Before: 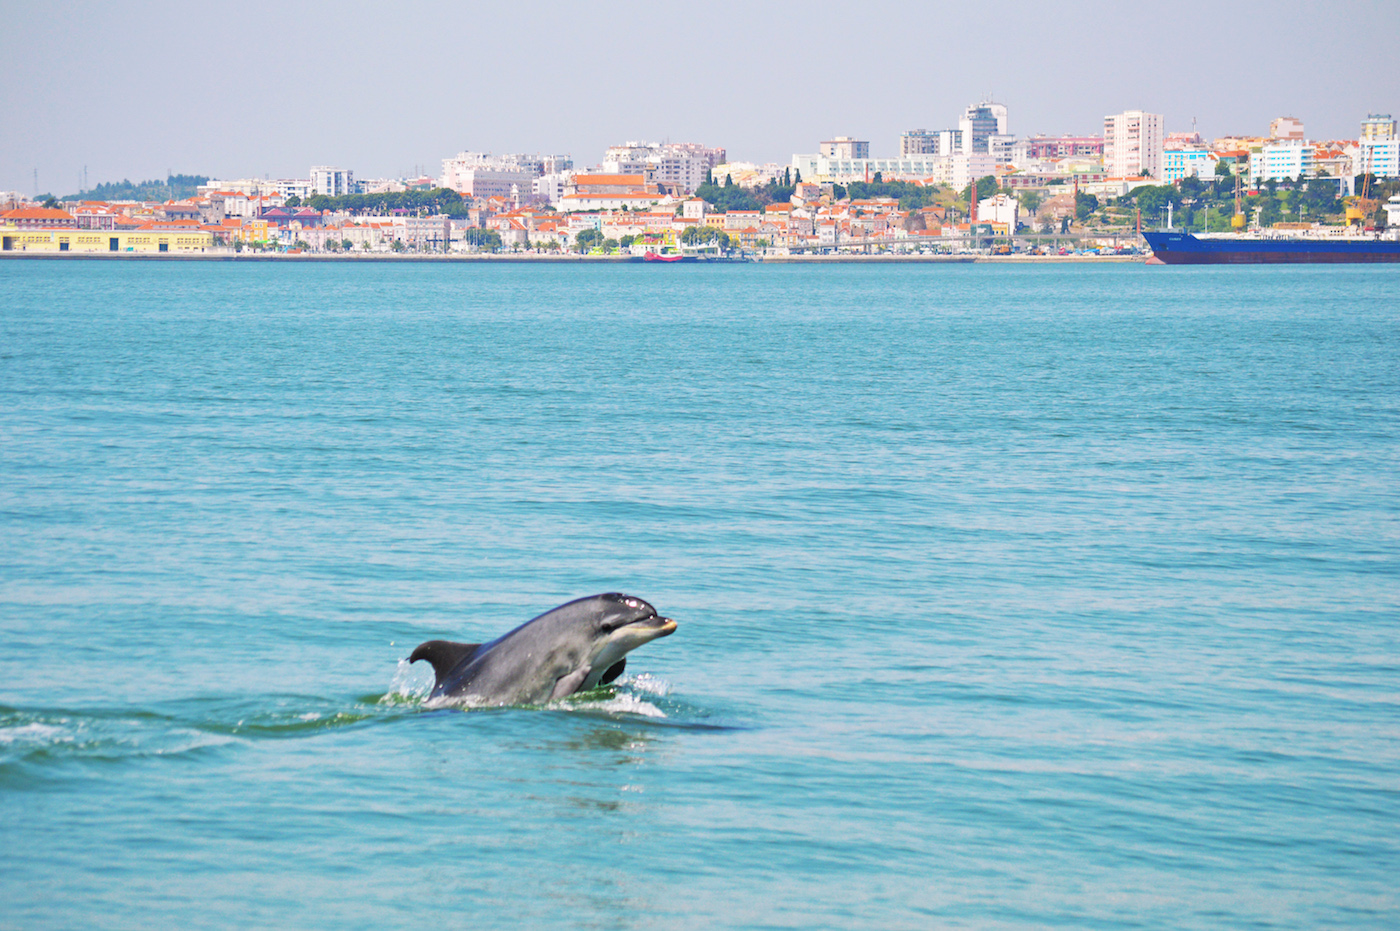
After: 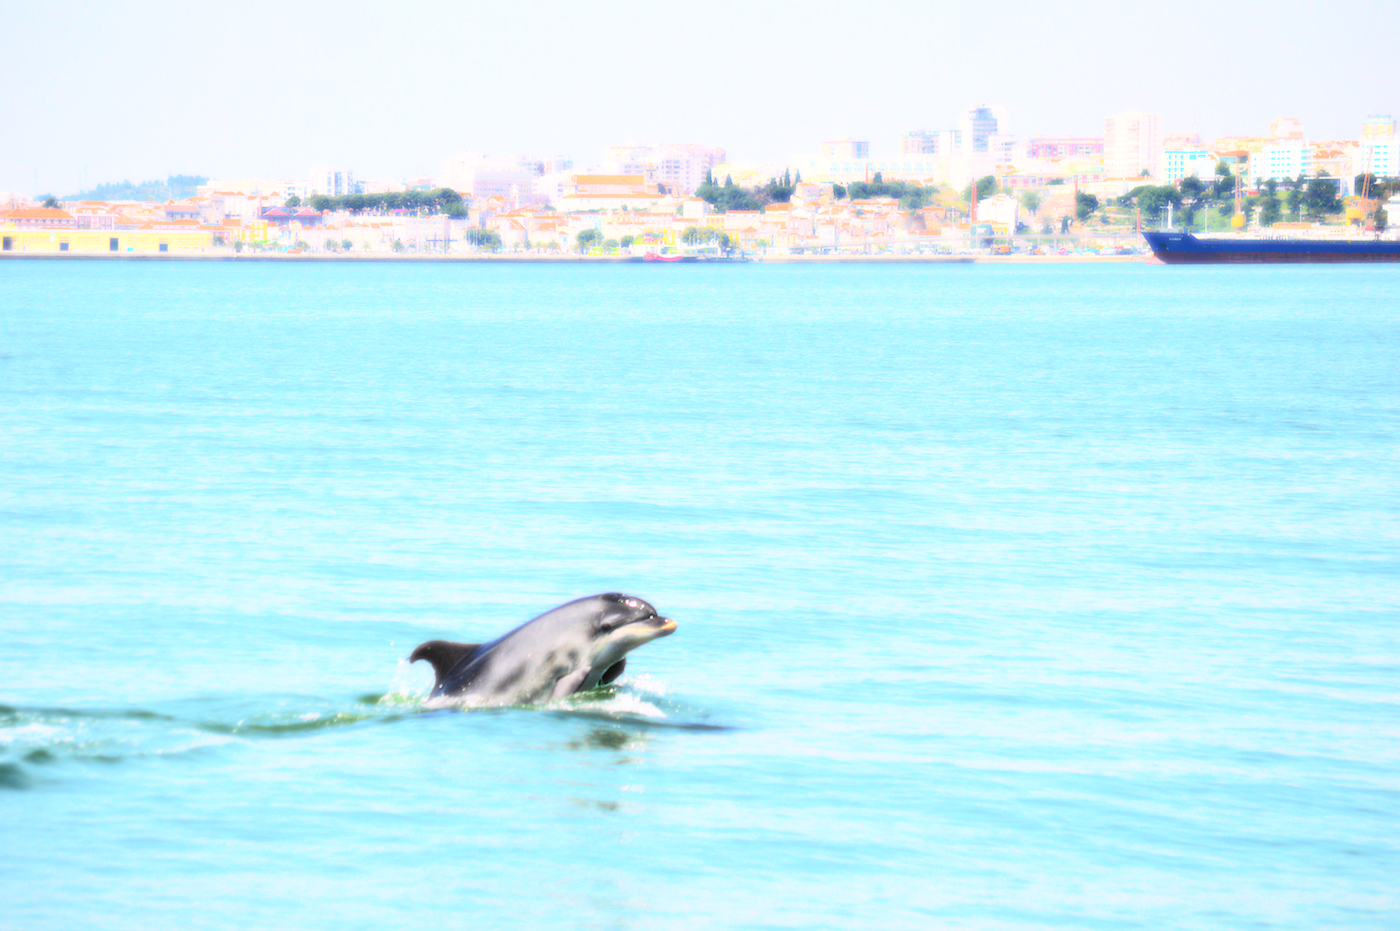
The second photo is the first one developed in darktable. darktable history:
bloom: size 0%, threshold 54.82%, strength 8.31%
exposure: exposure -0.01 EV, compensate highlight preservation false
